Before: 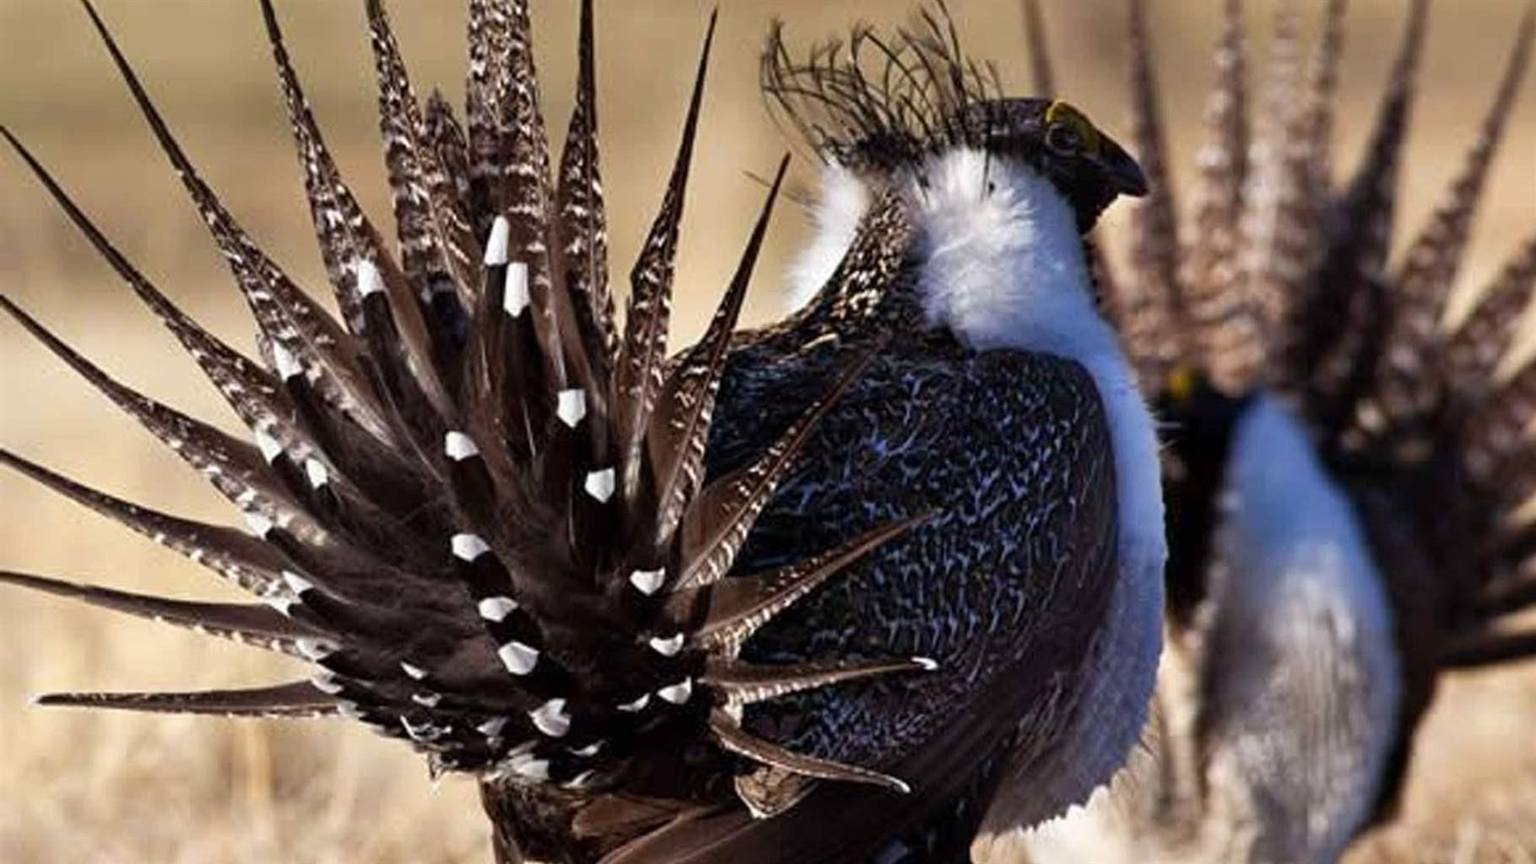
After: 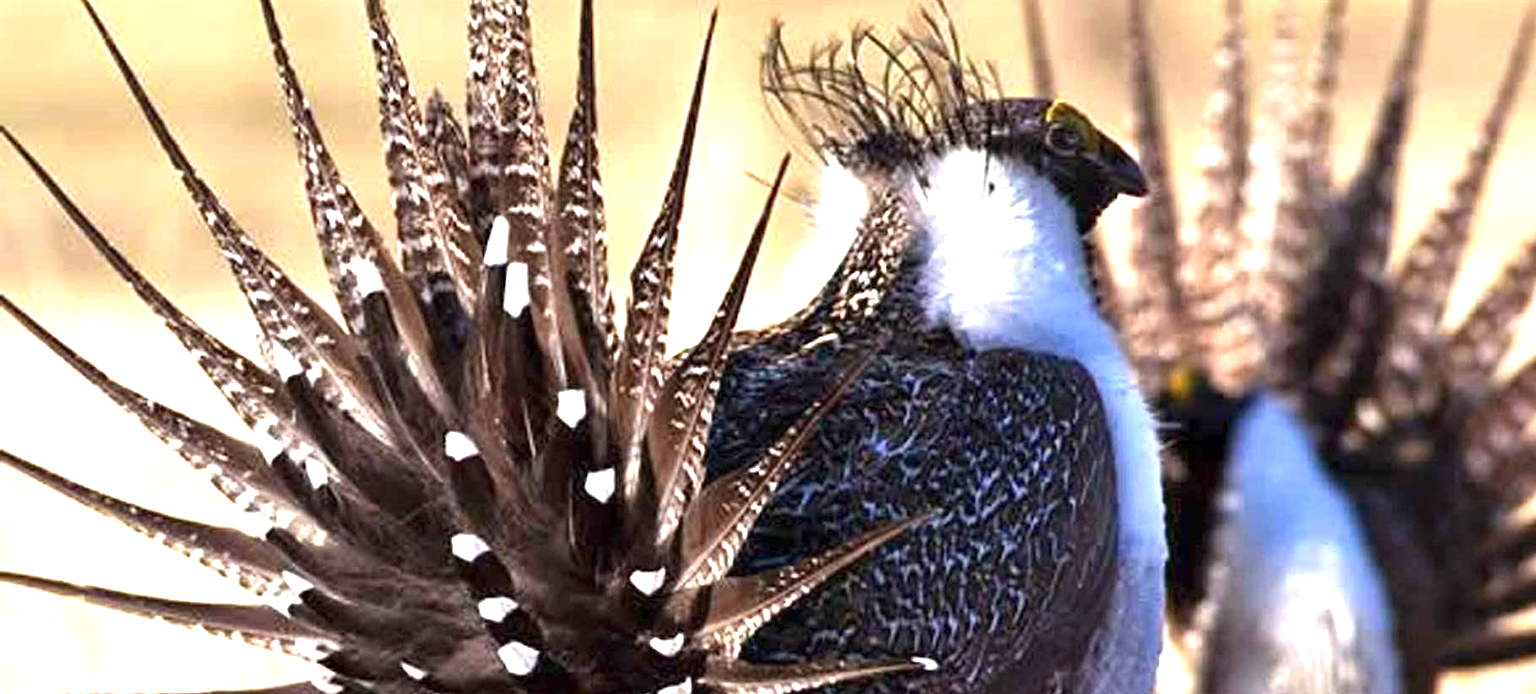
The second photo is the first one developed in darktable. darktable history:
crop: bottom 19.625%
exposure: exposure 1.515 EV, compensate exposure bias true, compensate highlight preservation false
